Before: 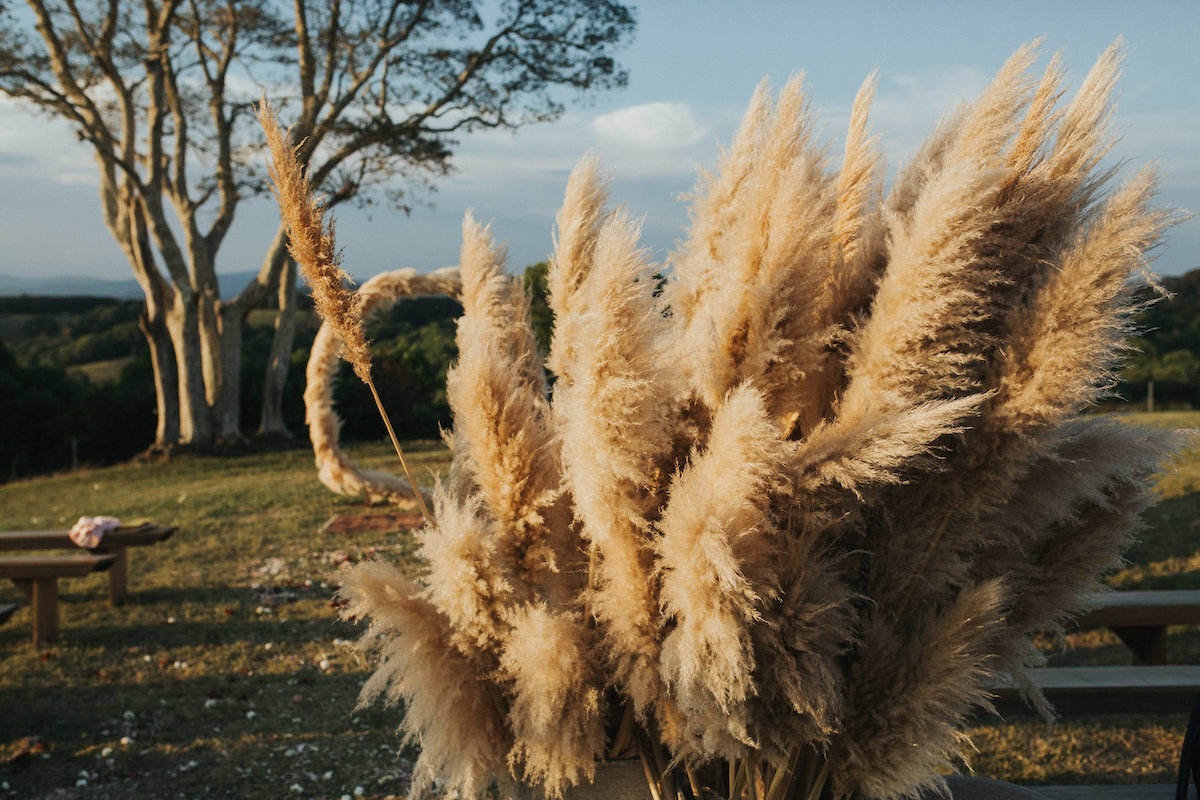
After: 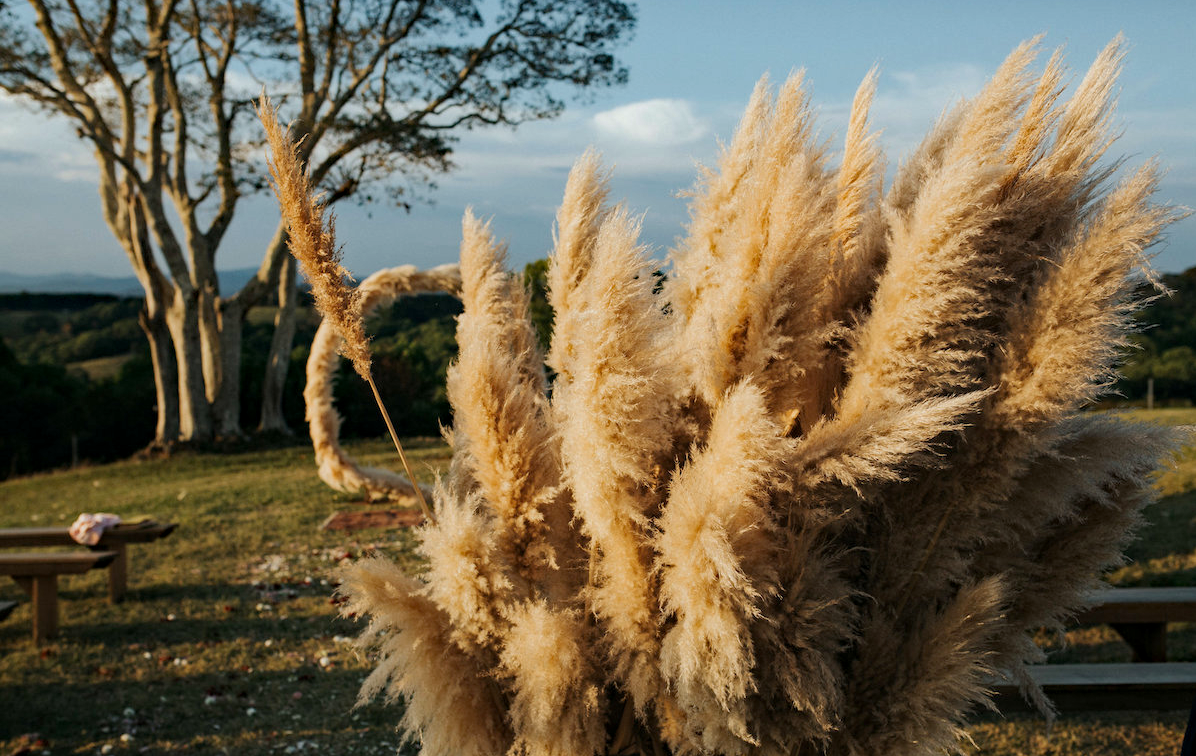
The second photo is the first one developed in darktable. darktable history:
haze removal: strength 0.29, distance 0.25, compatibility mode true, adaptive false
crop: top 0.448%, right 0.264%, bottom 5.045%
color balance: mode lift, gamma, gain (sRGB), lift [0.97, 1, 1, 1], gamma [1.03, 1, 1, 1]
